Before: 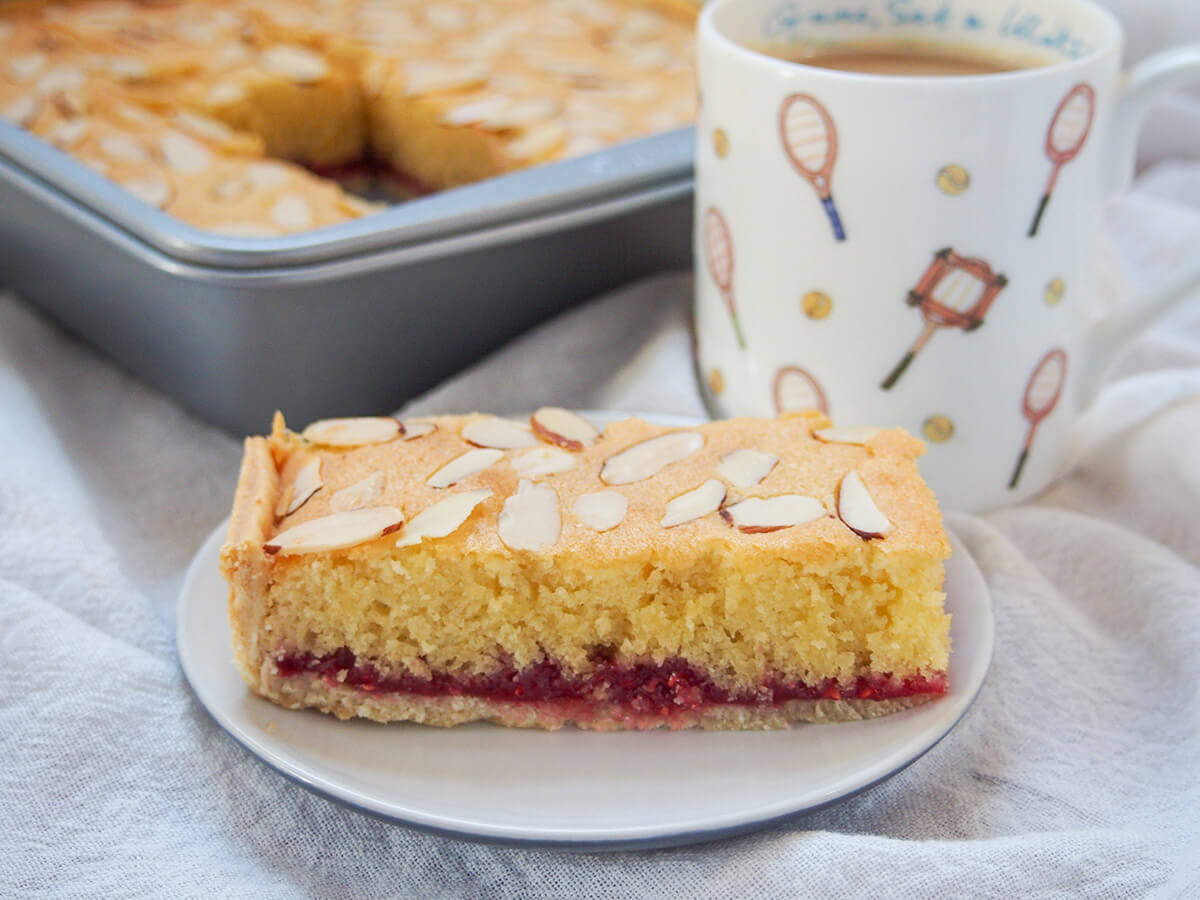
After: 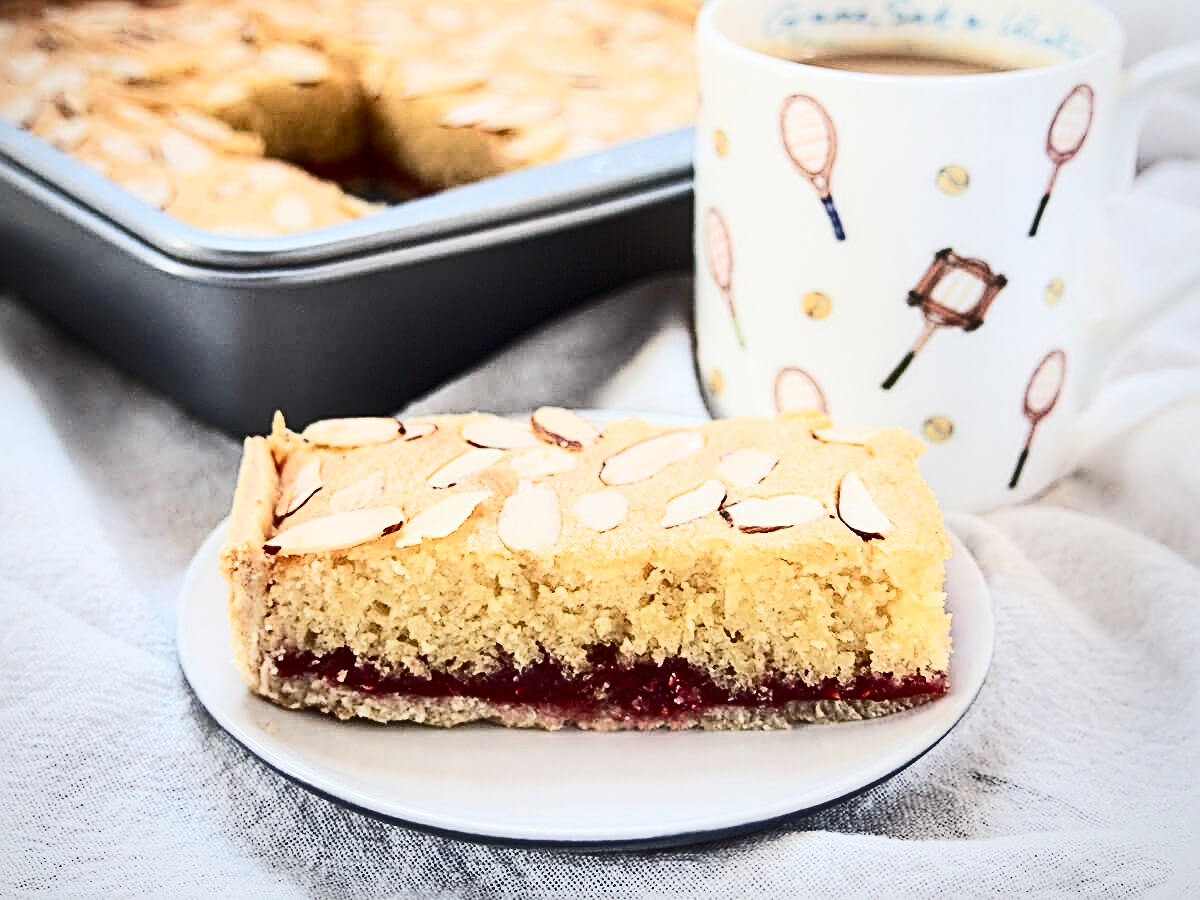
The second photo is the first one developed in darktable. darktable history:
contrast brightness saturation: contrast 0.514, saturation -0.089
vignetting: fall-off radius 60.84%, brightness -0.264, center (-0.067, -0.306)
sharpen: radius 3.03, amount 0.762
